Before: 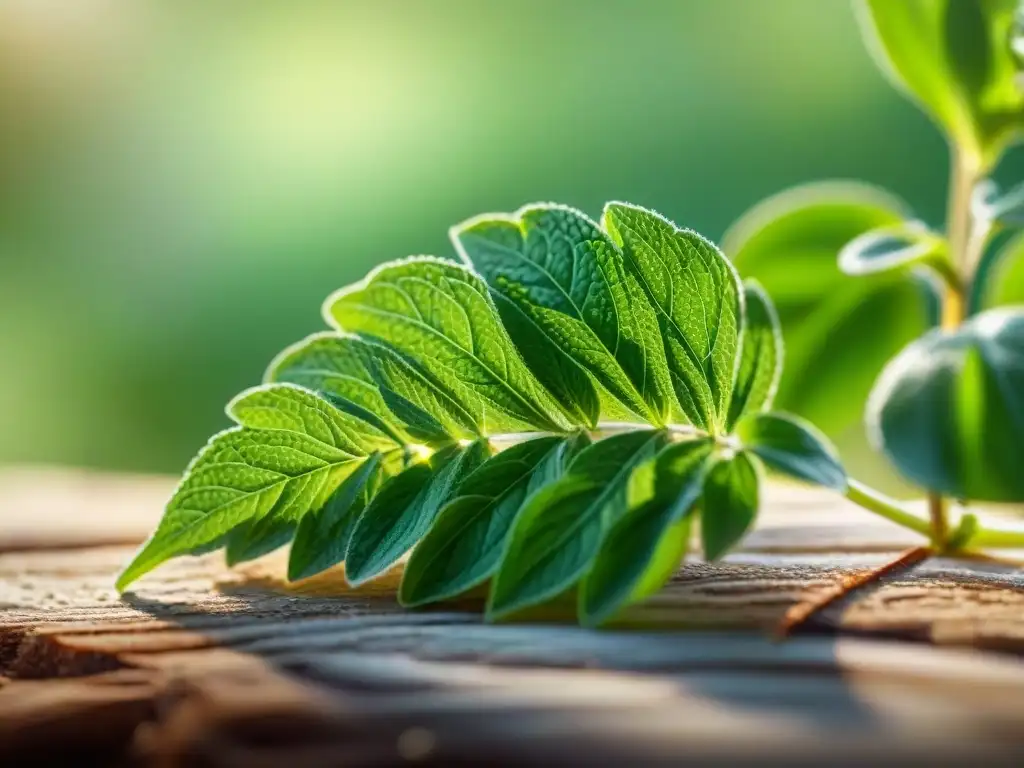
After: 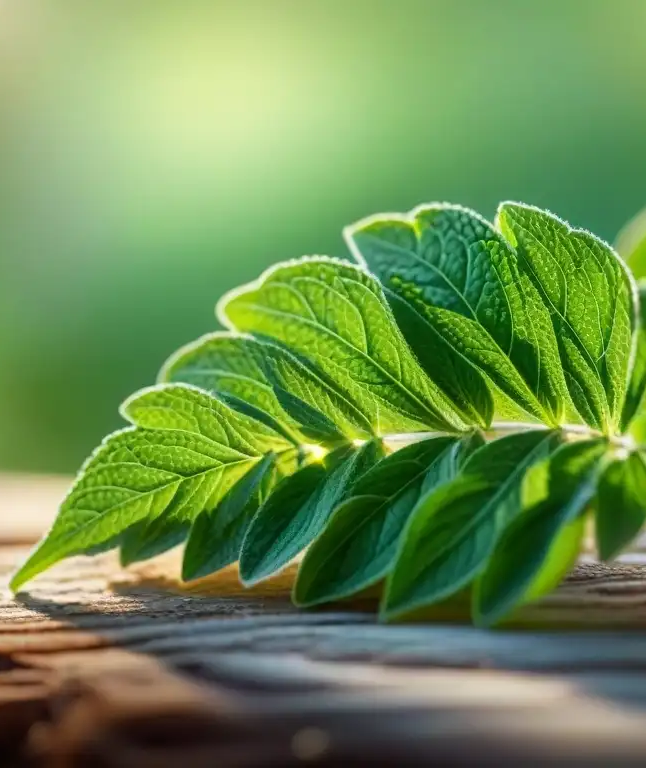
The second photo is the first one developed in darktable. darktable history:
crop: left 10.393%, right 26.513%
